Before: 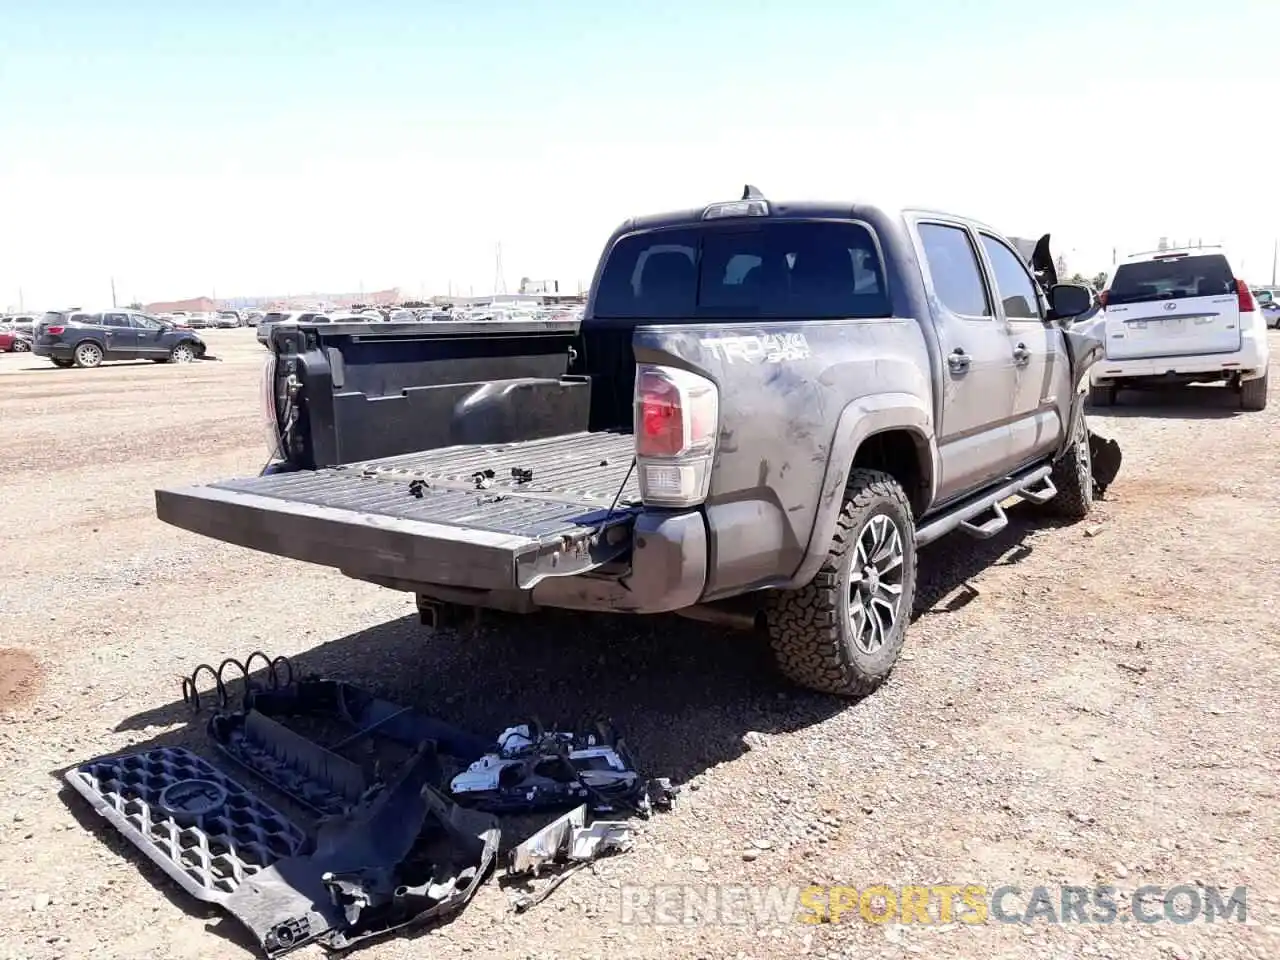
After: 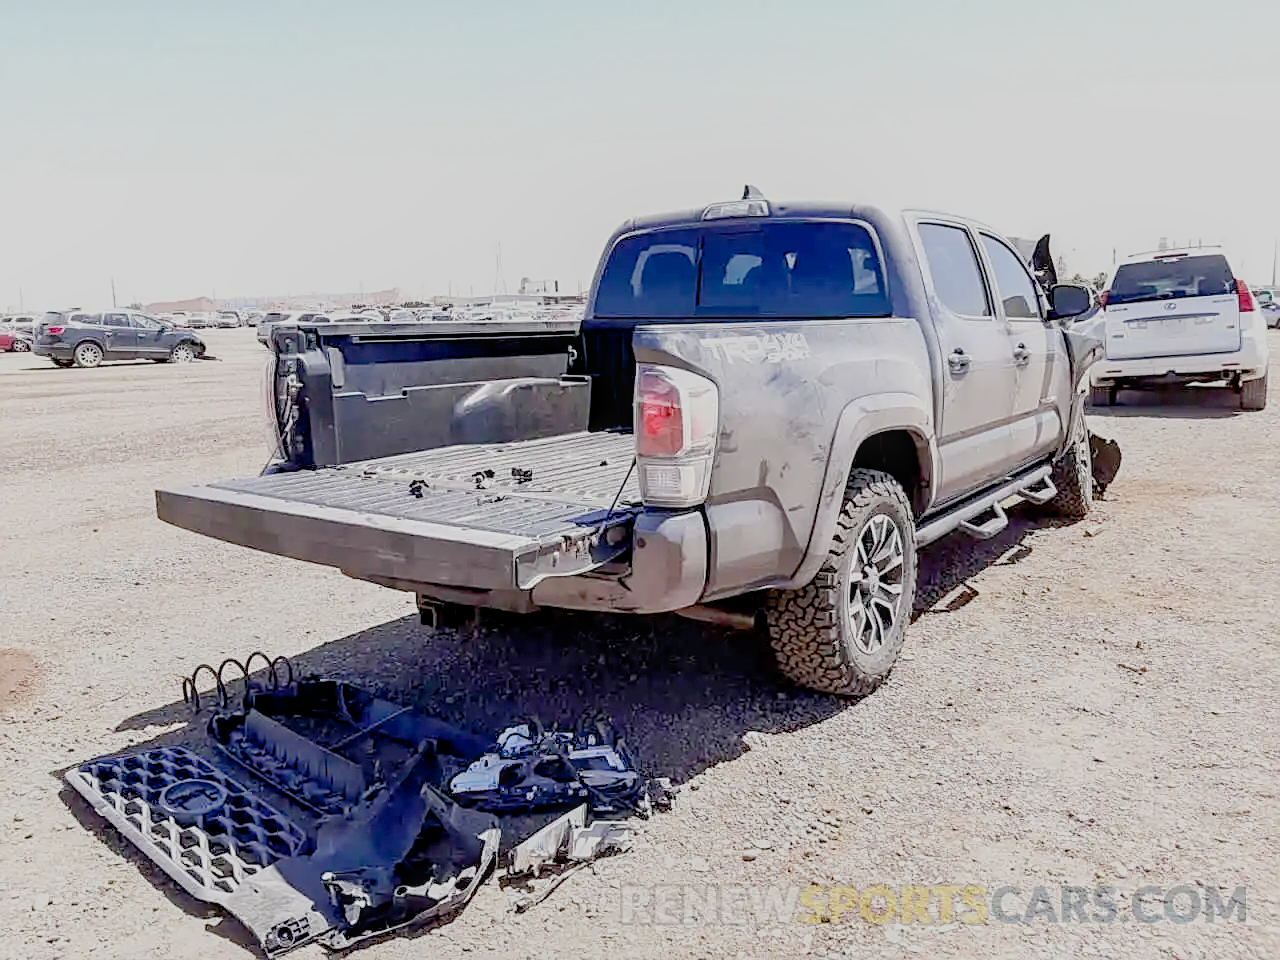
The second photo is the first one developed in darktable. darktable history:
filmic rgb: black relative exposure -7 EV, white relative exposure 6 EV, threshold 3 EV, target black luminance 0%, hardness 2.73, latitude 61.22%, contrast 0.691, highlights saturation mix 10%, shadows ↔ highlights balance -0.073%, preserve chrominance no, color science v4 (2020), iterations of high-quality reconstruction 10, contrast in shadows soft, contrast in highlights soft, enable highlight reconstruction true
local contrast: on, module defaults
exposure: exposure 1 EV, compensate highlight preservation false
sharpen: amount 0.55
